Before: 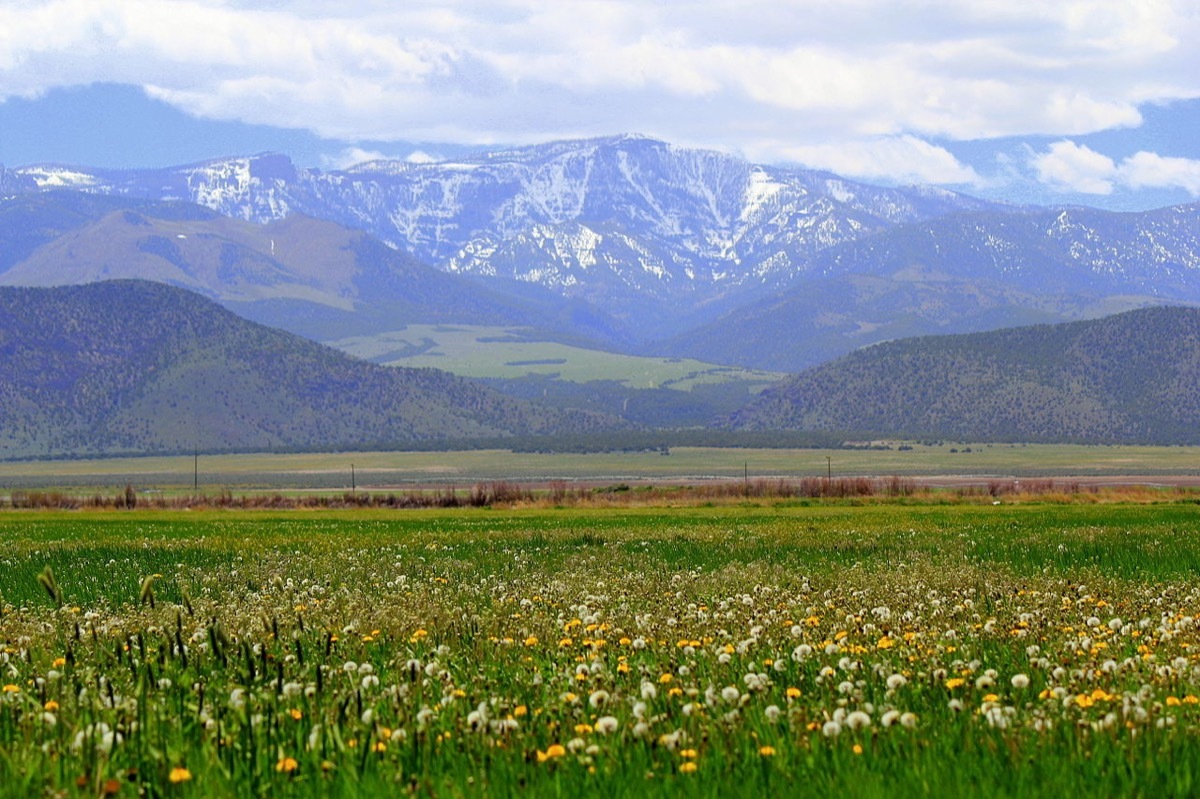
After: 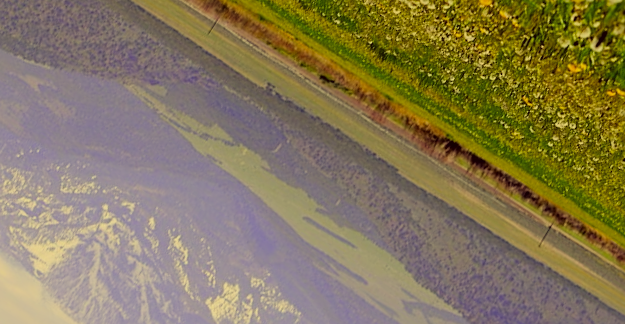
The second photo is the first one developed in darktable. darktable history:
color correction: highlights a* -0.341, highlights b* 39.86, shadows a* 9.38, shadows b* -0.468
crop and rotate: angle 146.99°, left 9.208%, top 15.57%, right 4.47%, bottom 17.064%
exposure: compensate highlight preservation false
sharpen: amount 0.214
filmic rgb: black relative exposure -7.65 EV, white relative exposure 4.56 EV, hardness 3.61
